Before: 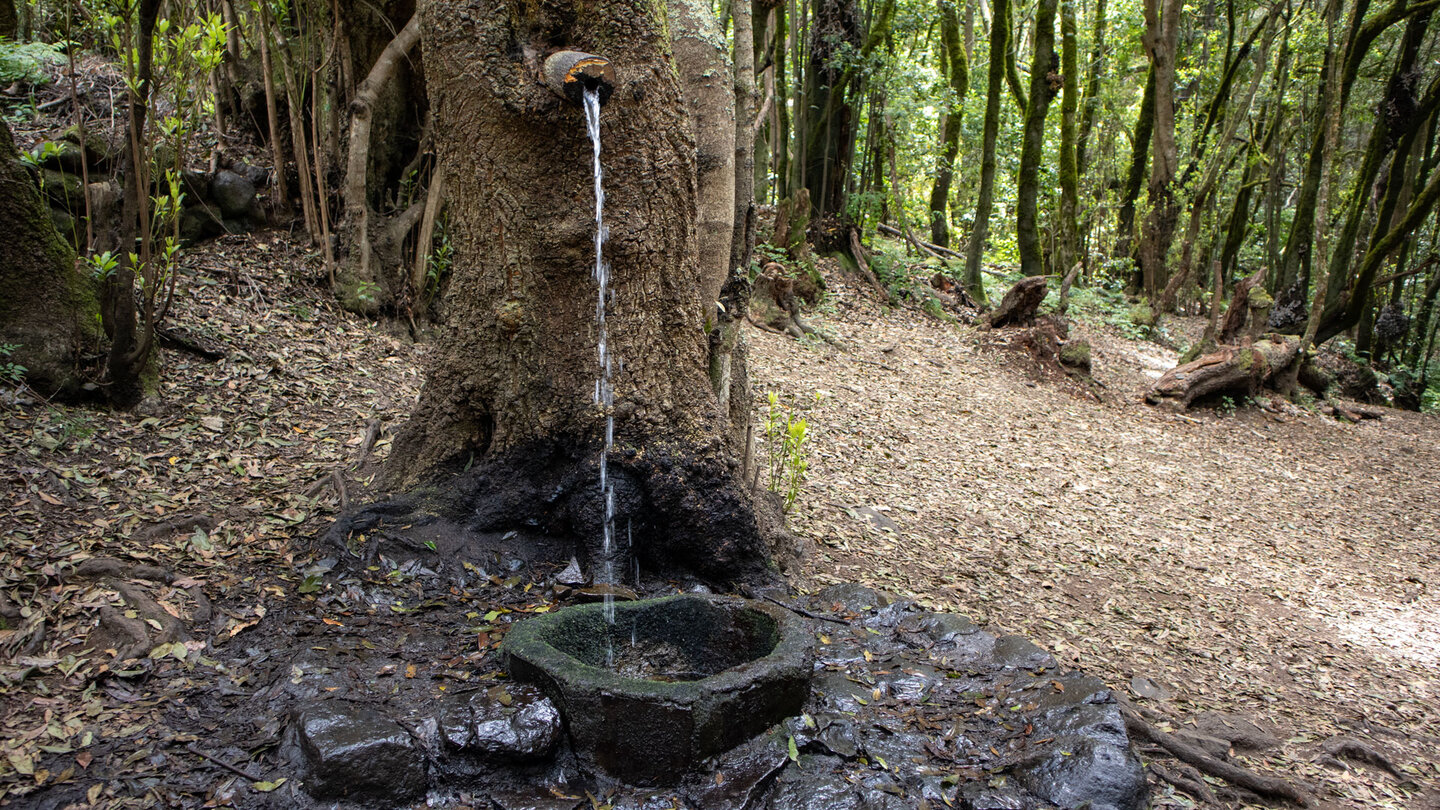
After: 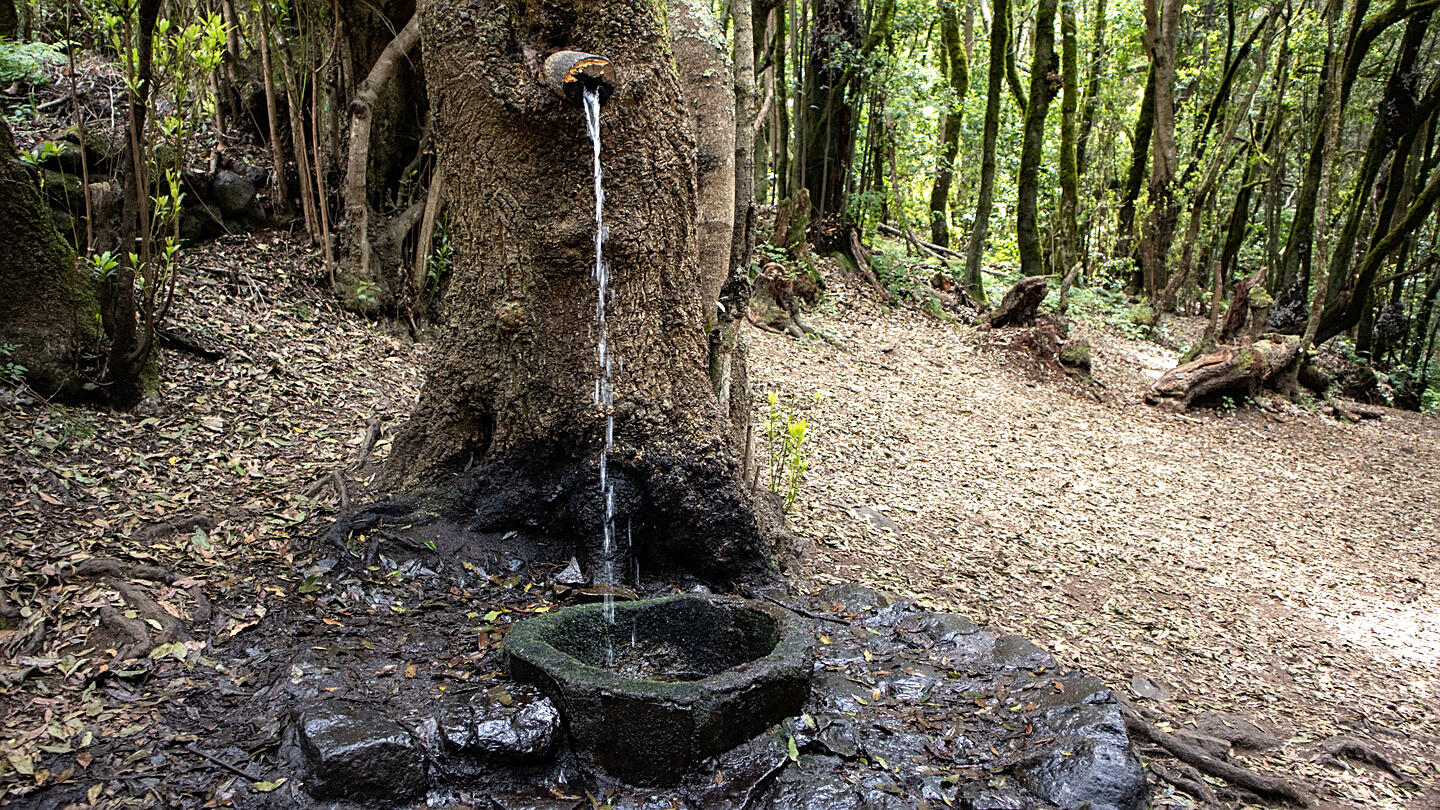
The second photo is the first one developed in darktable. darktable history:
sharpen: amount 0.49
tone equalizer: -8 EV -0.38 EV, -7 EV -0.425 EV, -6 EV -0.343 EV, -5 EV -0.23 EV, -3 EV 0.199 EV, -2 EV 0.331 EV, -1 EV 0.367 EV, +0 EV 0.446 EV, mask exposure compensation -0.509 EV
